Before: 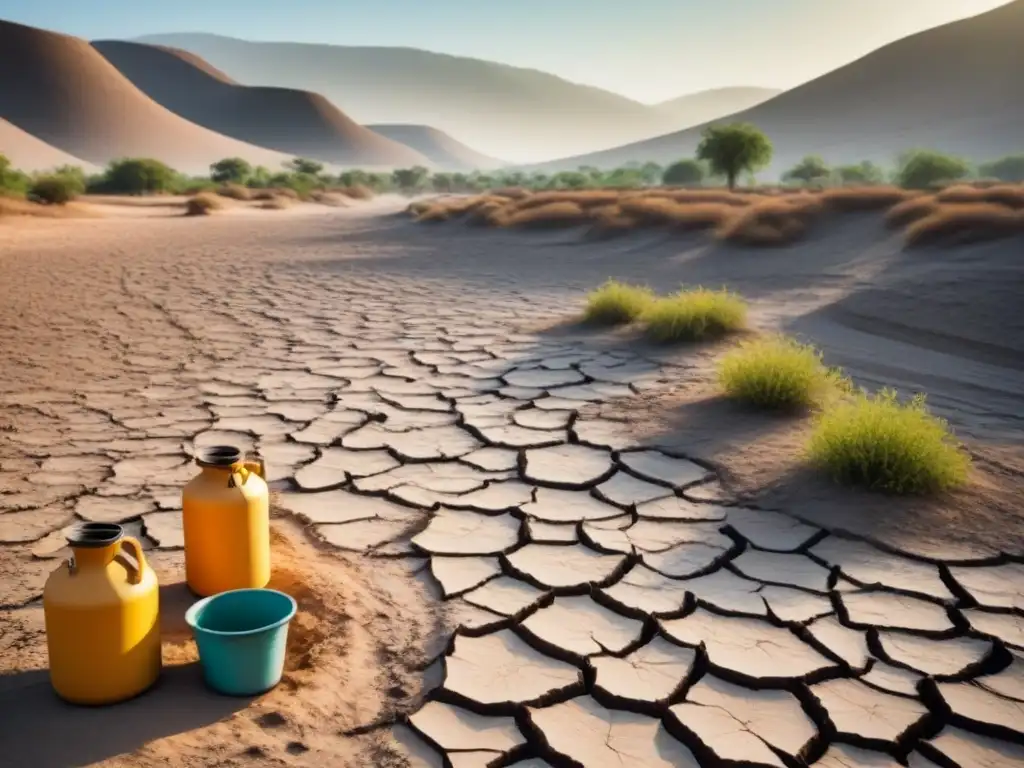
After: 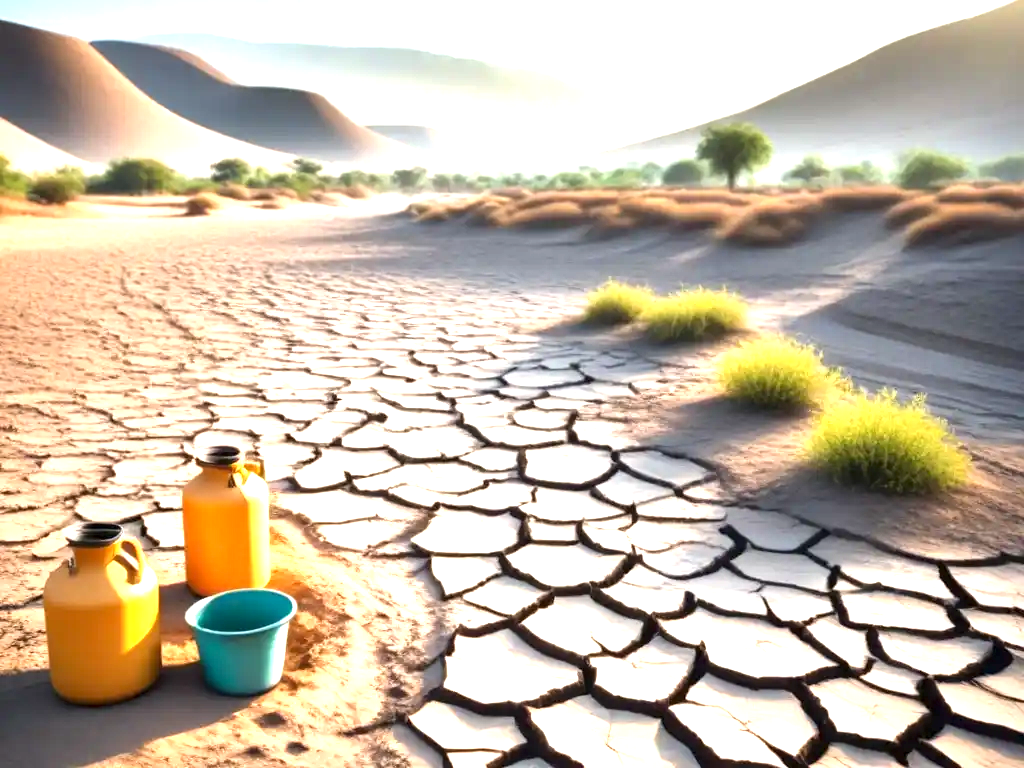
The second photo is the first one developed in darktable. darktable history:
local contrast: mode bilateral grid, contrast 20, coarseness 50, detail 132%, midtone range 0.2
exposure: black level correction 0, exposure 1.45 EV, compensate exposure bias true, compensate highlight preservation false
